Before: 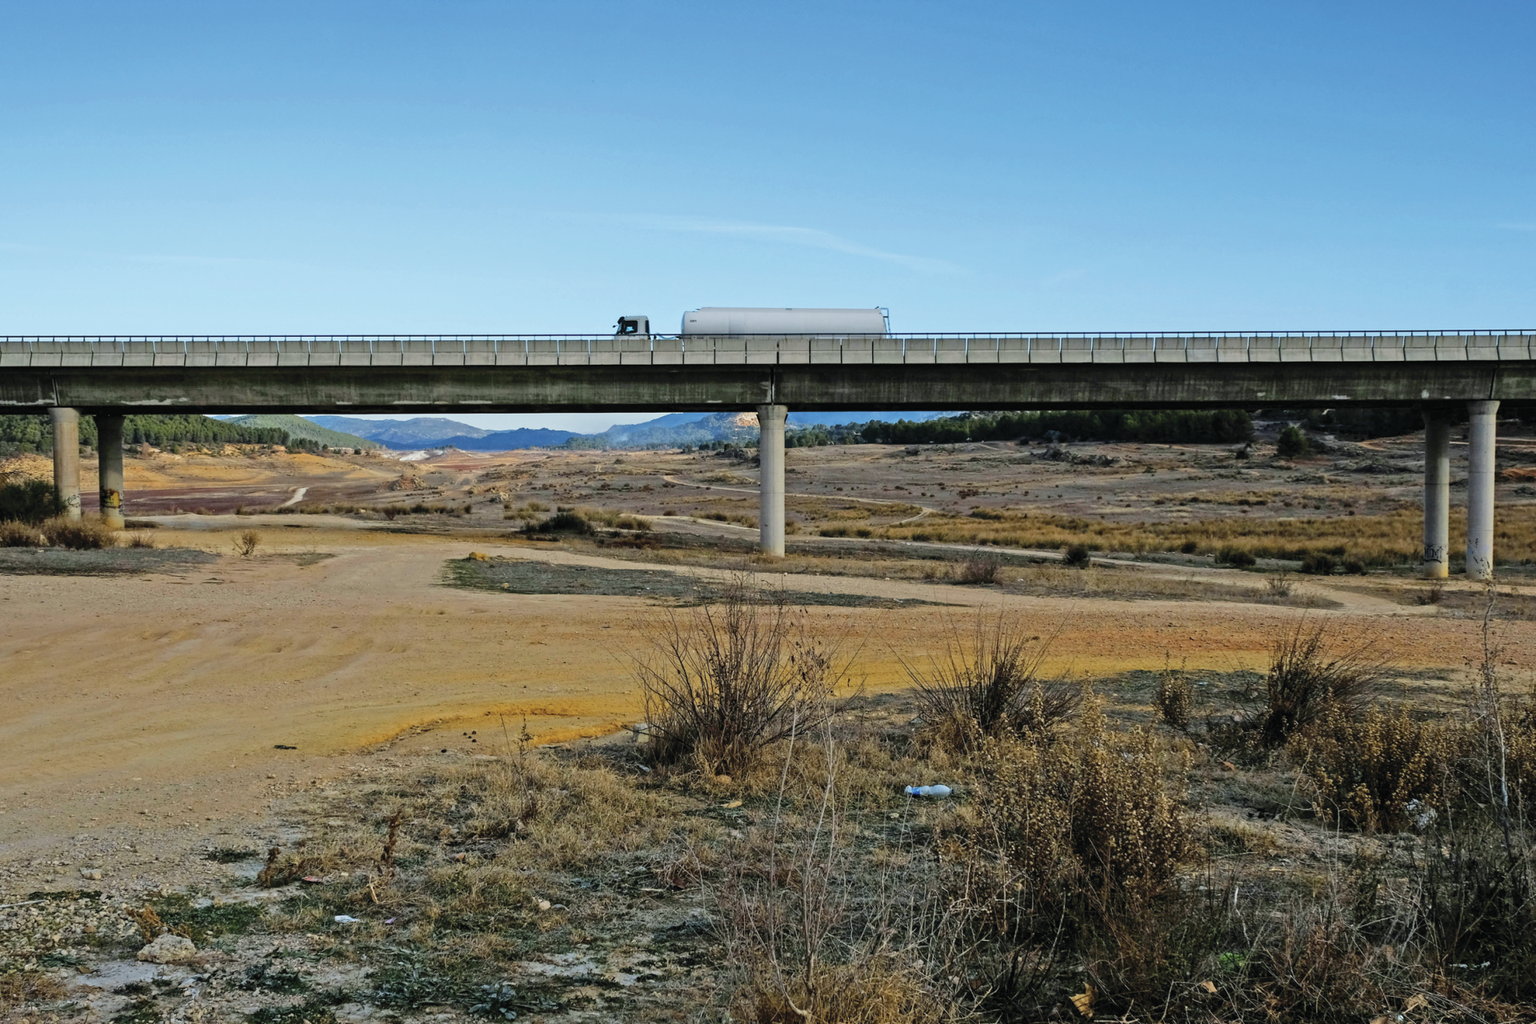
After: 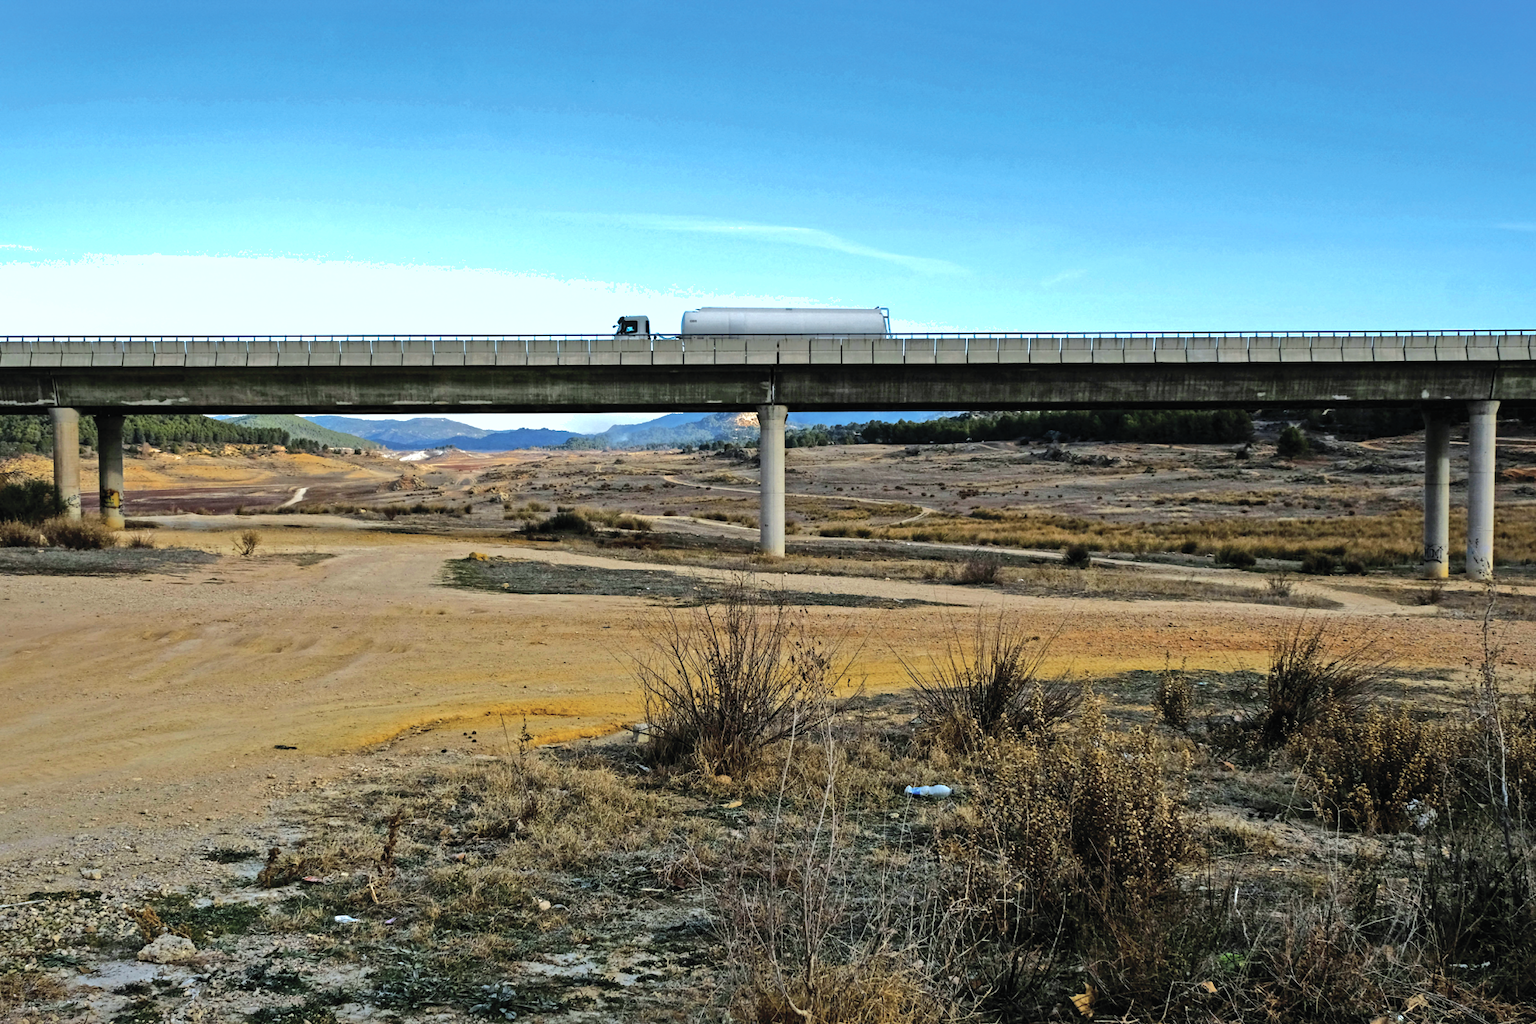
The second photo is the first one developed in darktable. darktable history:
shadows and highlights: shadows 39.69, highlights -59.78
tone equalizer: -8 EV -0.759 EV, -7 EV -0.695 EV, -6 EV -0.603 EV, -5 EV -0.388 EV, -3 EV 0.397 EV, -2 EV 0.6 EV, -1 EV 0.688 EV, +0 EV 0.755 EV, edges refinement/feathering 500, mask exposure compensation -1.57 EV, preserve details no
